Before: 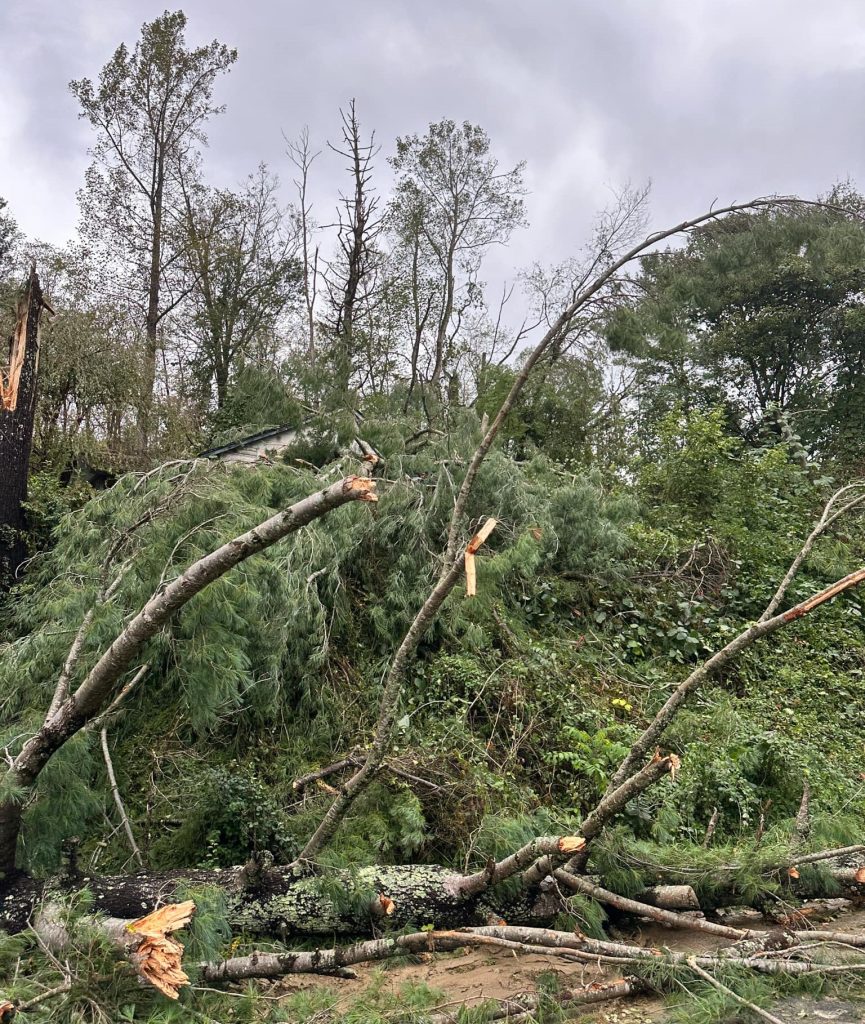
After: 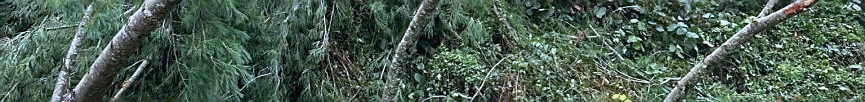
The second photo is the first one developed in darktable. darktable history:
bloom: size 5%, threshold 95%, strength 15%
crop and rotate: top 59.084%, bottom 30.916%
color calibration: illuminant custom, x 0.39, y 0.392, temperature 3856.94 K
sharpen: on, module defaults
